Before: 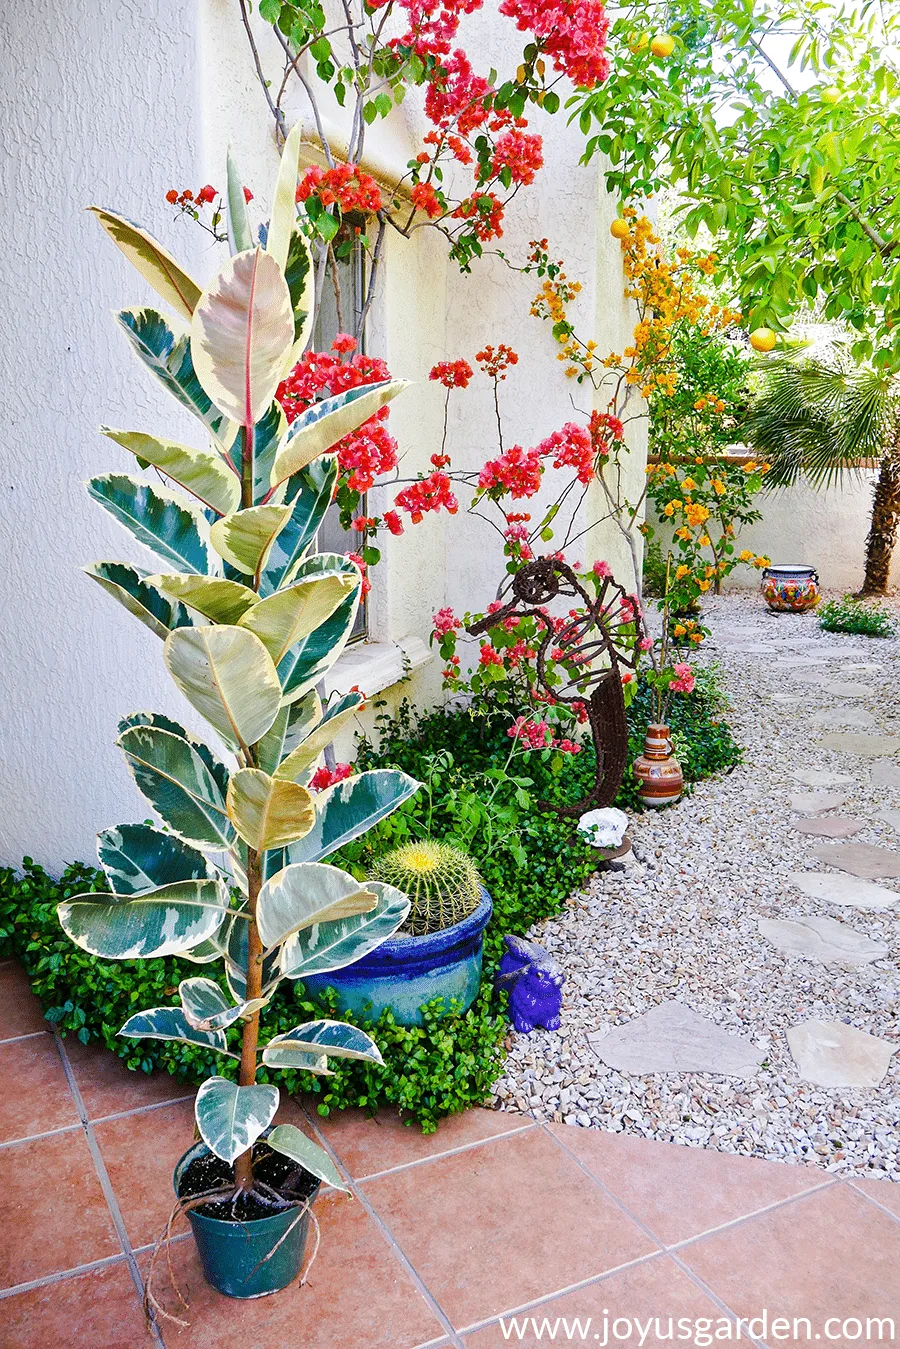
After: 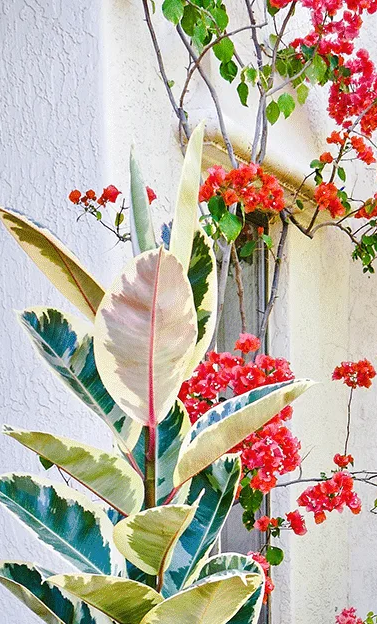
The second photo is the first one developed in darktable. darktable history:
crop and rotate: left 10.817%, top 0.062%, right 47.194%, bottom 53.626%
tone equalizer: on, module defaults
